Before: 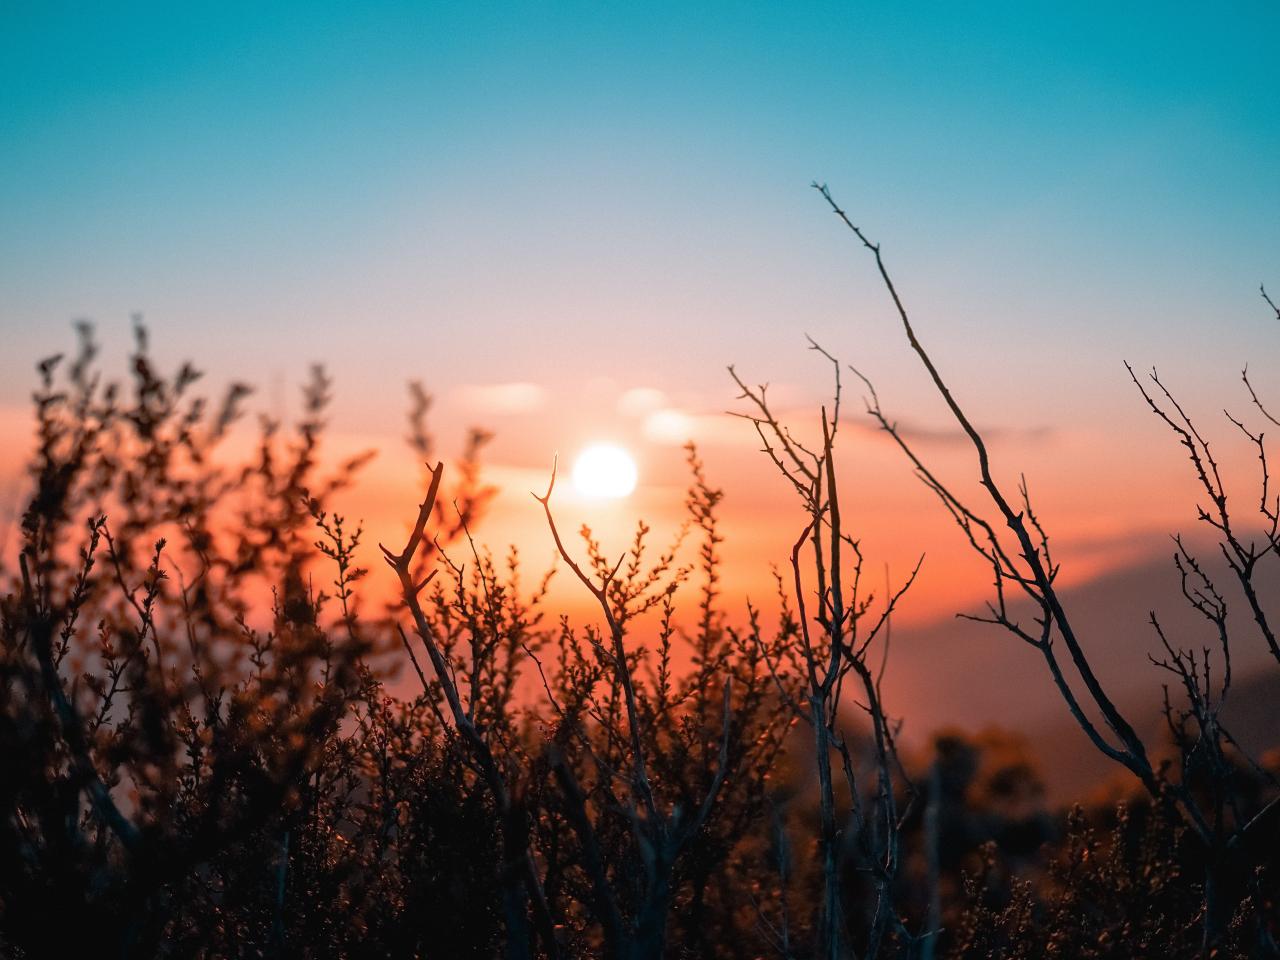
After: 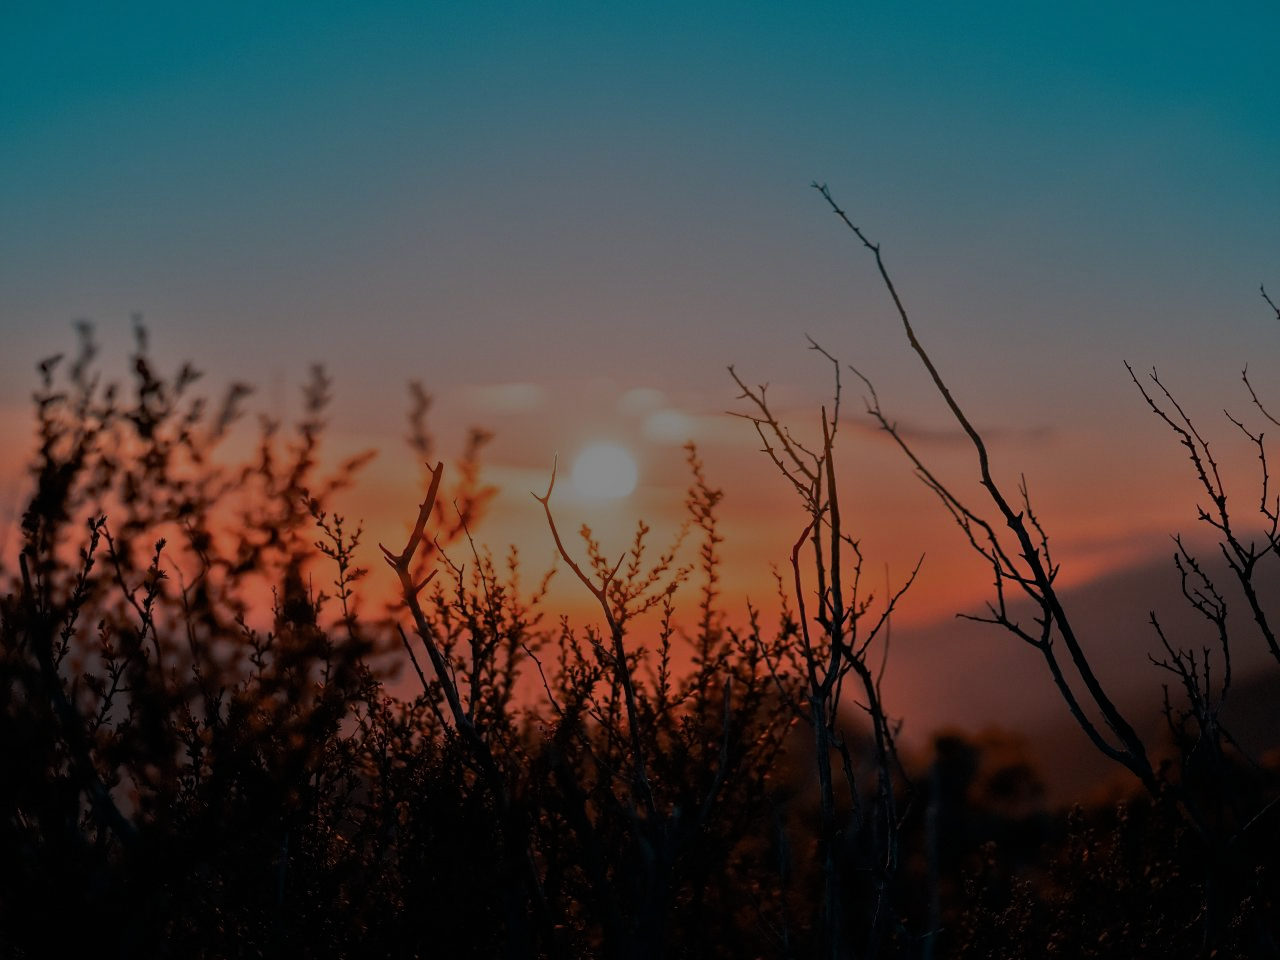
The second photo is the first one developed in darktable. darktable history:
tone equalizer: -8 EV -0.528 EV, -7 EV -0.319 EV, -6 EV -0.083 EV, -5 EV 0.413 EV, -4 EV 0.985 EV, -3 EV 0.791 EV, -2 EV -0.01 EV, -1 EV 0.14 EV, +0 EV -0.012 EV, smoothing 1
exposure: exposure -2.002 EV, compensate highlight preservation false
